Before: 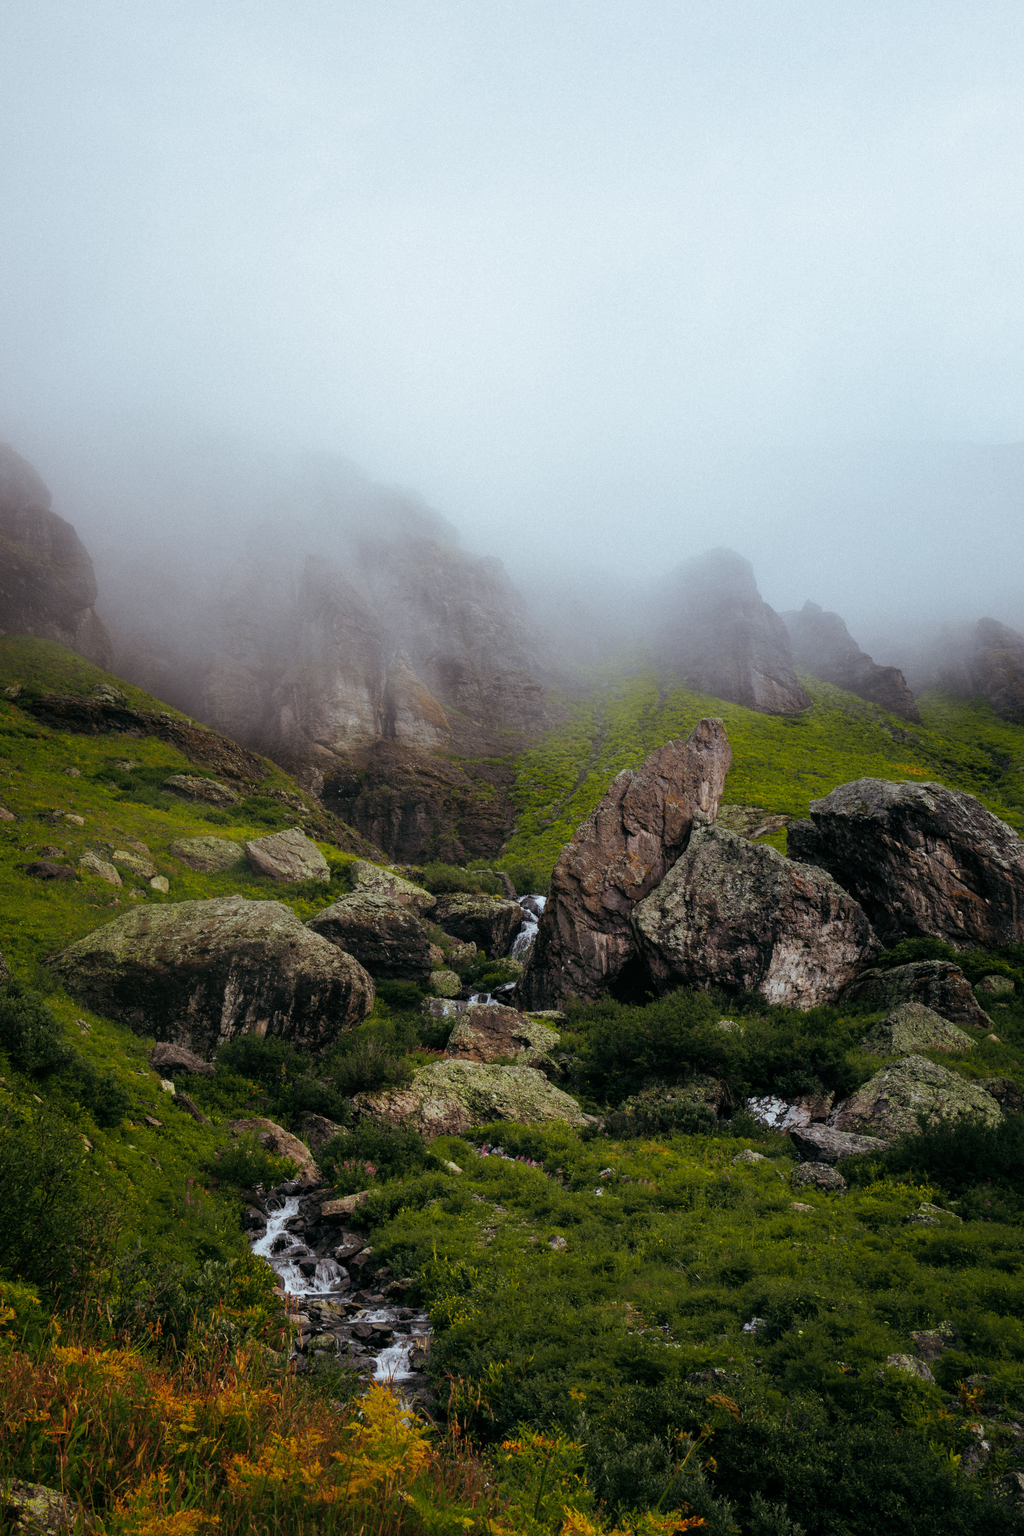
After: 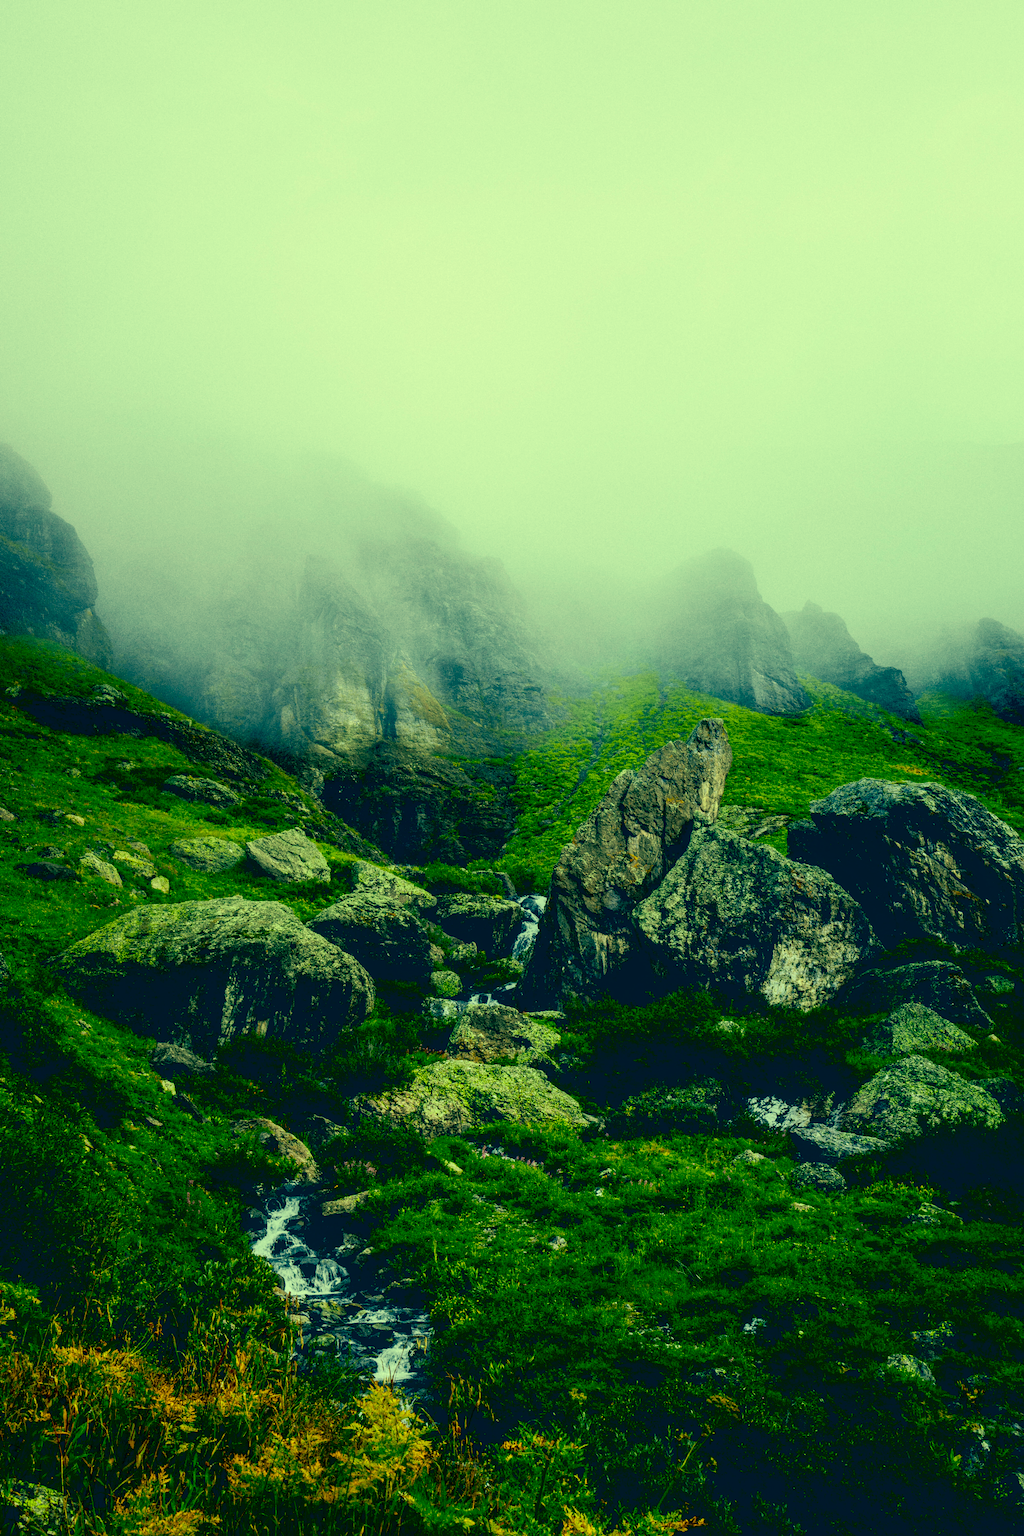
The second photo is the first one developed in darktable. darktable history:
local contrast: detail 130%
exposure: black level correction 0.025, exposure 0.182 EV, compensate highlight preservation false
tone curve: curves: ch0 [(0, 0.026) (0.181, 0.223) (0.405, 0.46) (0.456, 0.528) (0.634, 0.728) (0.877, 0.89) (0.984, 0.935)]; ch1 [(0, 0) (0.443, 0.43) (0.492, 0.488) (0.566, 0.579) (0.595, 0.625) (0.65, 0.657) (0.696, 0.725) (1, 1)]; ch2 [(0, 0) (0.33, 0.301) (0.421, 0.443) (0.447, 0.489) (0.495, 0.494) (0.537, 0.57) (0.586, 0.591) (0.663, 0.686) (1, 1)], color space Lab, independent channels, preserve colors none
color correction: highlights a* -15.58, highlights b* 40, shadows a* -40, shadows b* -26.18
